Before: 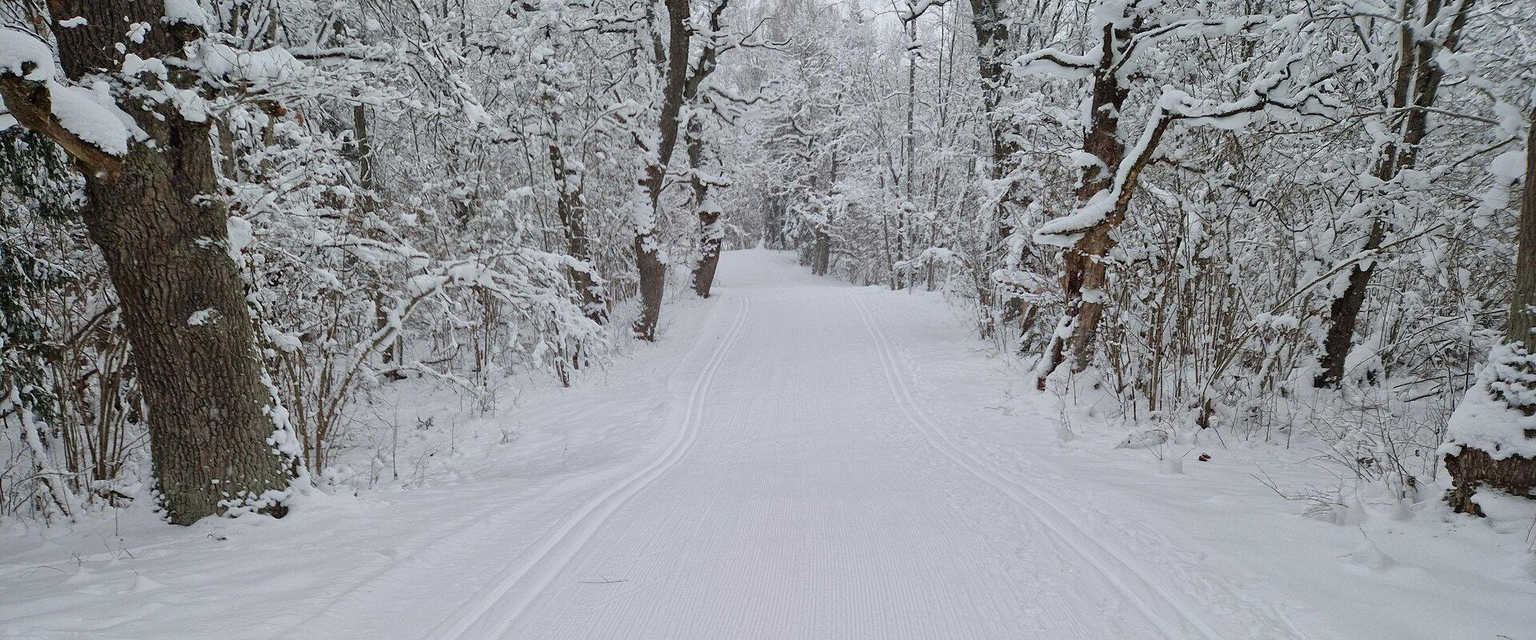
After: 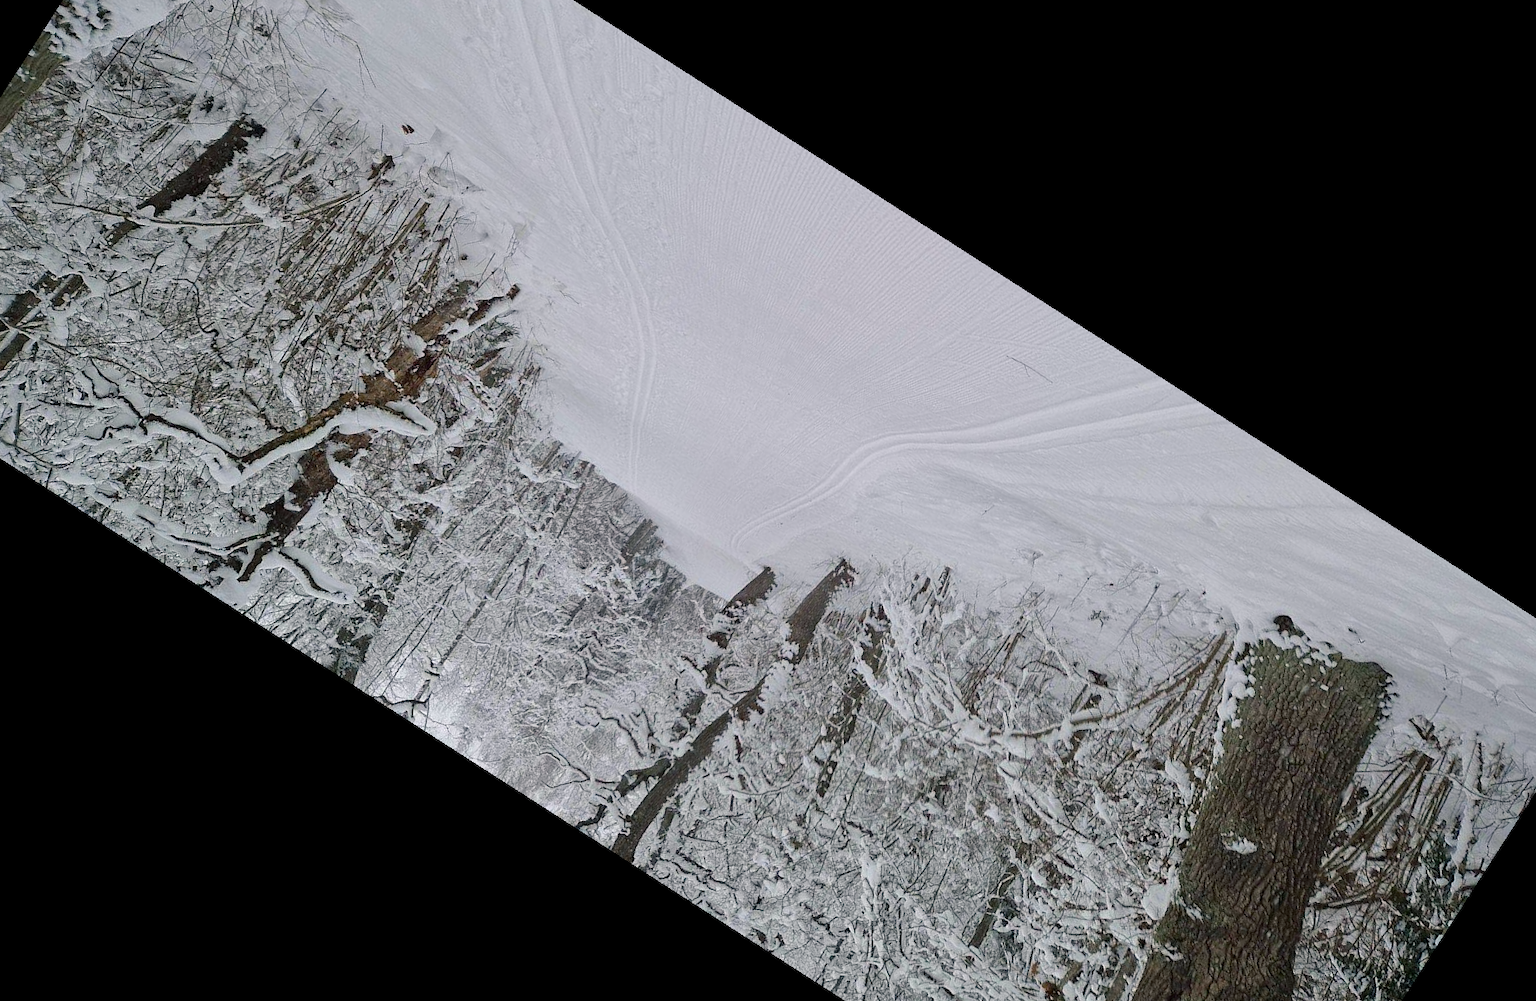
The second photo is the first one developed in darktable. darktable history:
color balance rgb: shadows lift › chroma 2.009%, shadows lift › hue 220.9°, highlights gain › chroma 0.604%, highlights gain › hue 56.14°, perceptual saturation grading › global saturation 17.408%
contrast brightness saturation: saturation -0.049
crop and rotate: angle 147.3°, left 9.198%, top 15.582%, right 4.368%, bottom 16.905%
